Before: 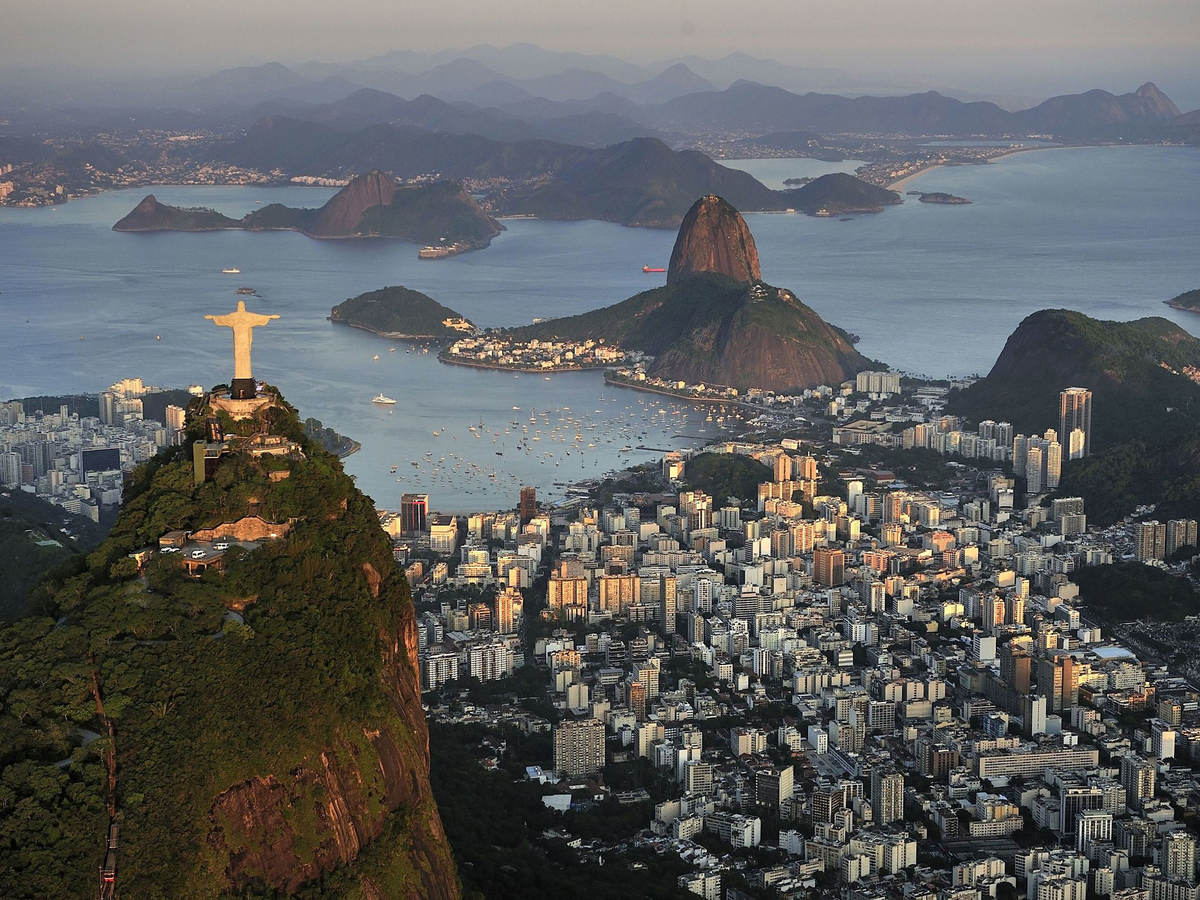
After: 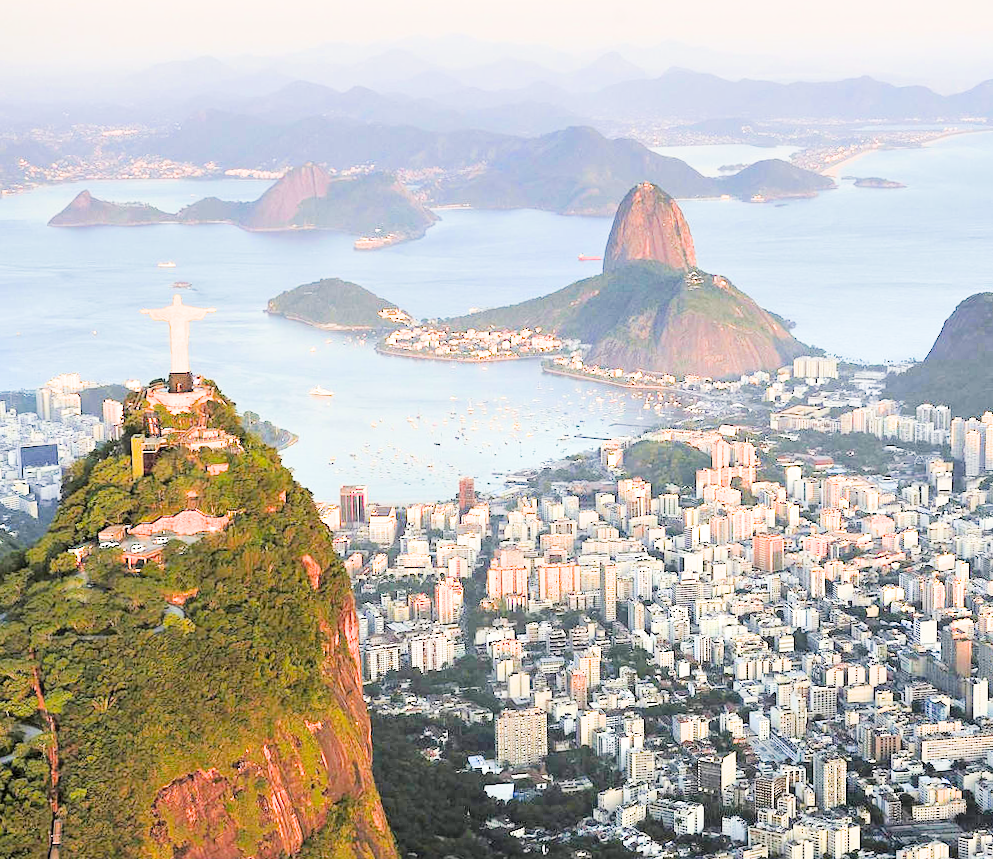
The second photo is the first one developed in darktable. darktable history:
exposure: exposure 2.967 EV, compensate highlight preservation false
crop and rotate: angle 0.765°, left 4.396%, top 0.461%, right 11.351%, bottom 2.373%
color balance rgb: power › hue 214.51°, highlights gain › luminance 6.754%, highlights gain › chroma 0.876%, highlights gain › hue 49.98°, perceptual saturation grading › global saturation 25.298%, hue shift -3.71°, contrast -21.444%
filmic rgb: black relative exposure -5.1 EV, white relative exposure 3.99 EV, hardness 2.88, contrast 1.301, highlights saturation mix -29.6%
